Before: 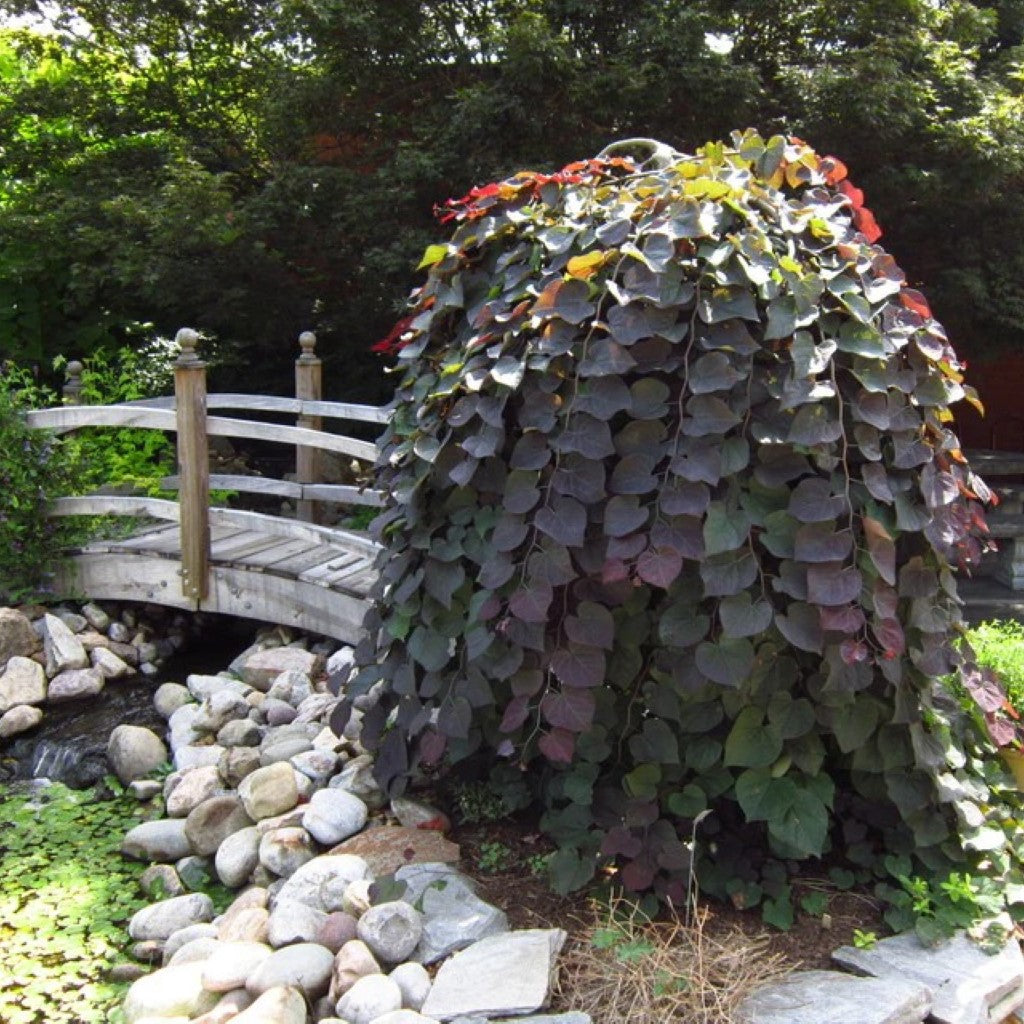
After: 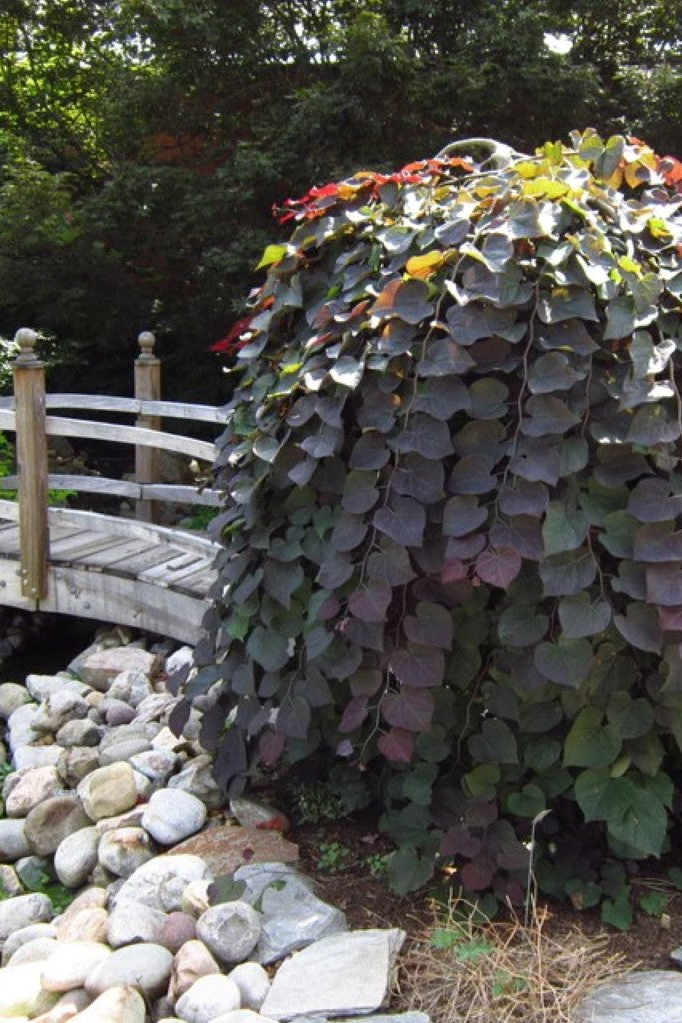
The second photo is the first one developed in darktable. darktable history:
crop and rotate: left 15.754%, right 17.579%
tone equalizer: on, module defaults
